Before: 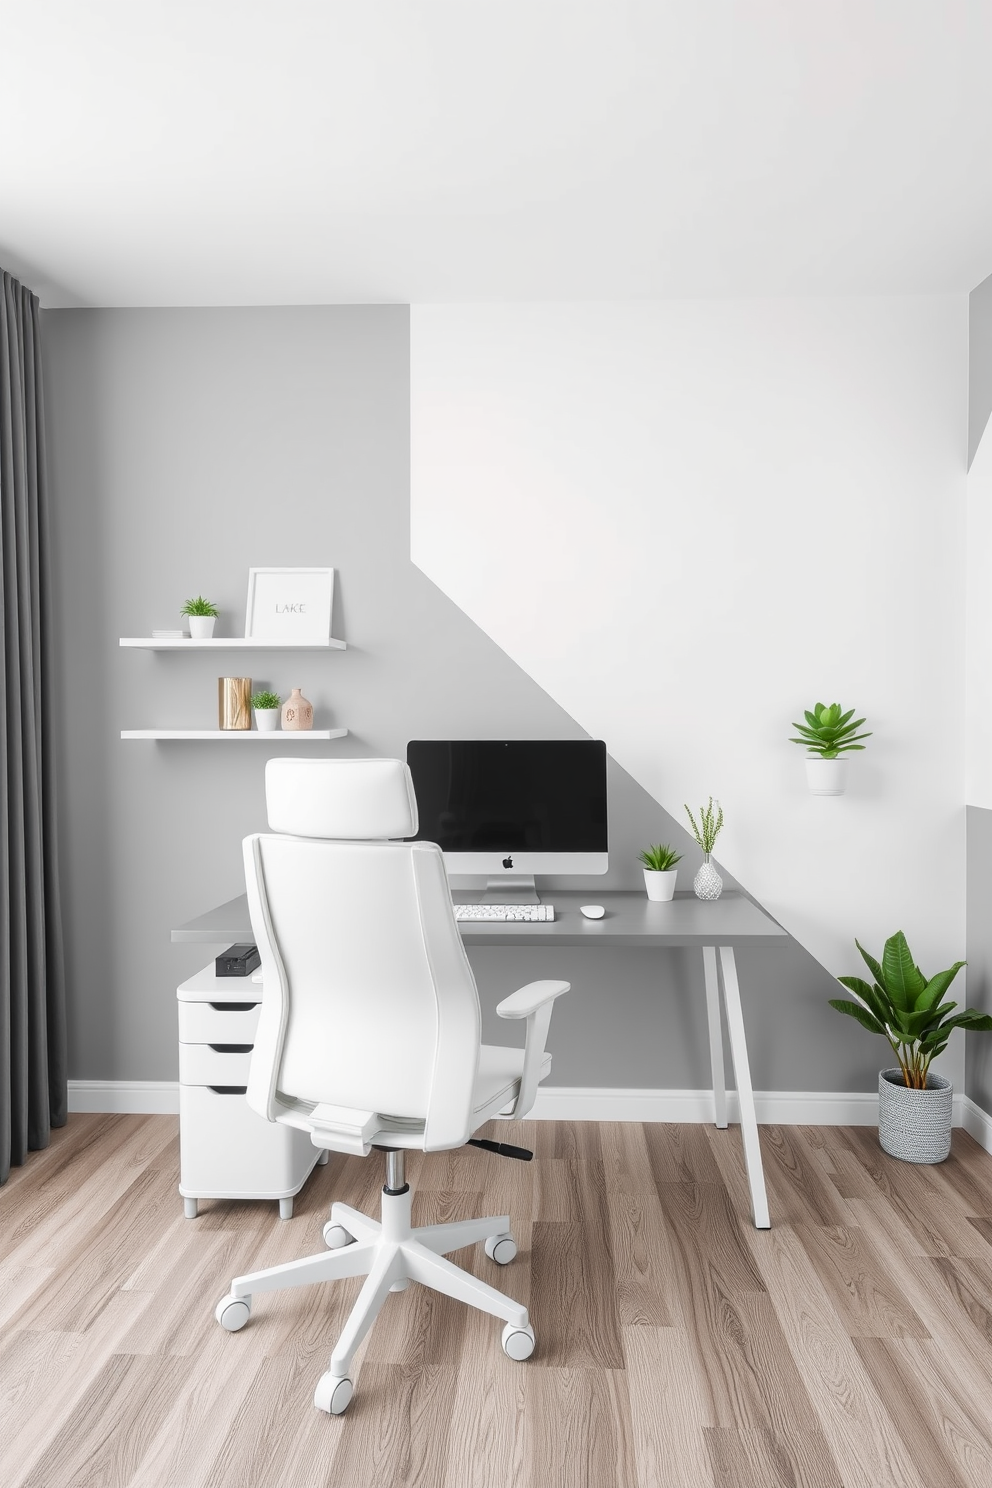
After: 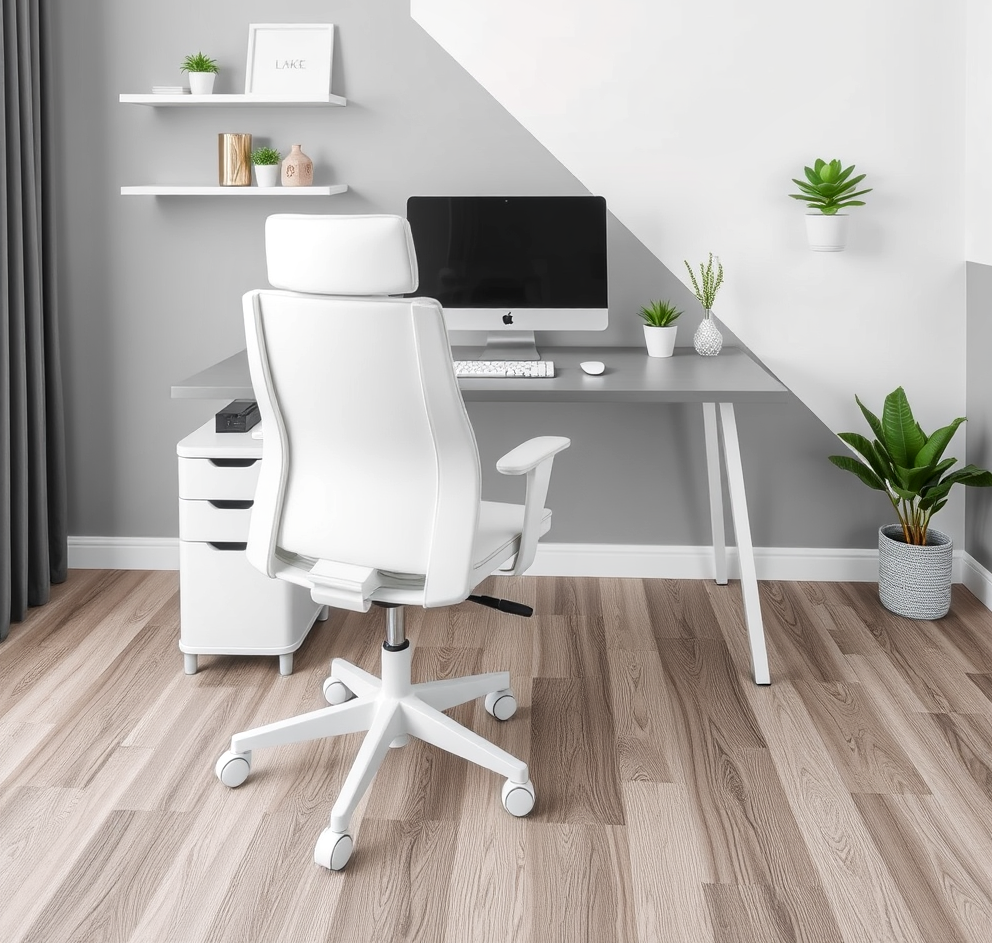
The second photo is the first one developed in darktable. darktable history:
crop and rotate: top 36.618%
local contrast: mode bilateral grid, contrast 19, coarseness 51, detail 119%, midtone range 0.2
